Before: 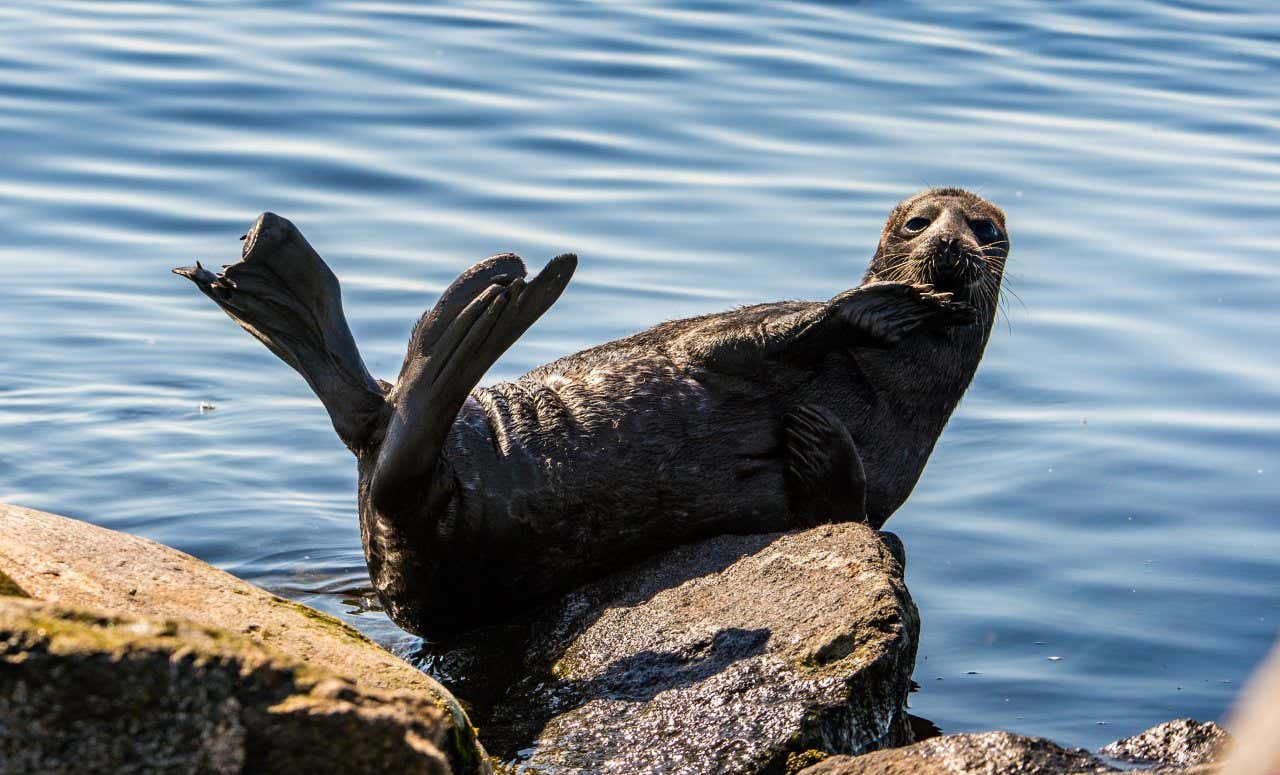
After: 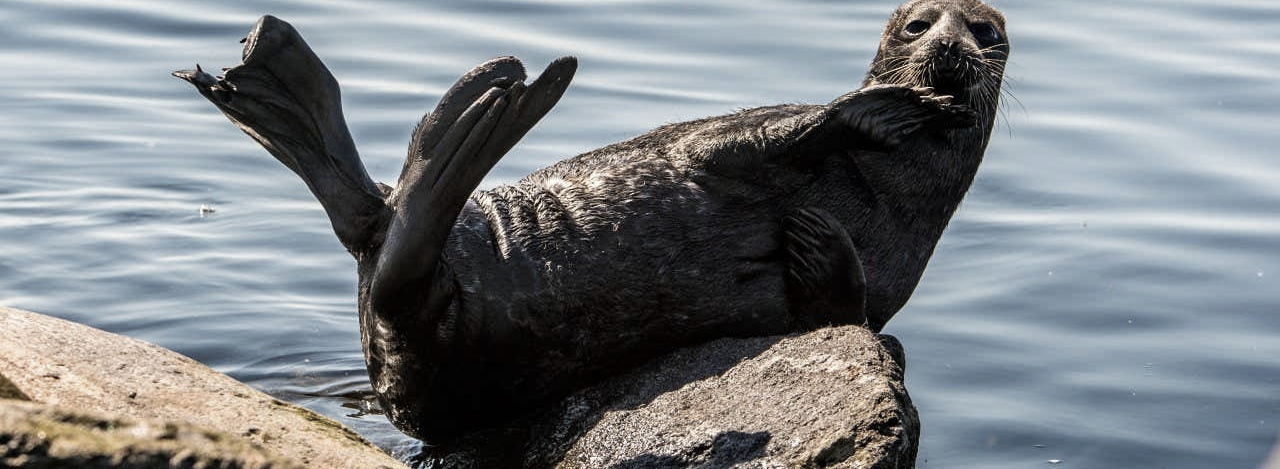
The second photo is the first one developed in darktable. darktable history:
crop and rotate: top 25.442%, bottom 13.93%
color zones: curves: ch1 [(0, 0.292) (0.001, 0.292) (0.2, 0.264) (0.4, 0.248) (0.6, 0.248) (0.8, 0.264) (0.999, 0.292) (1, 0.292)]
